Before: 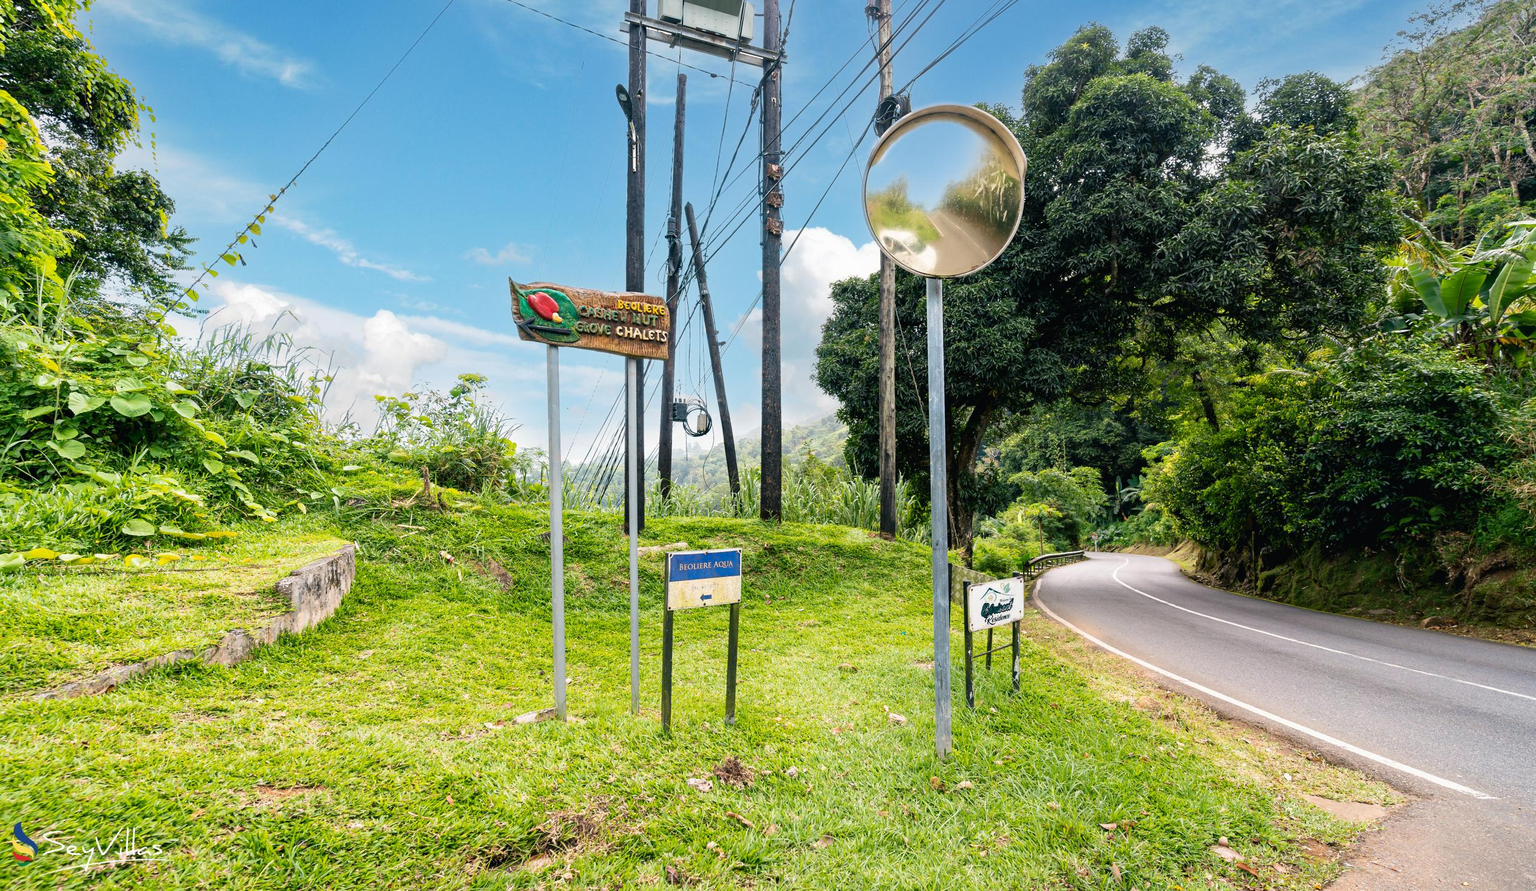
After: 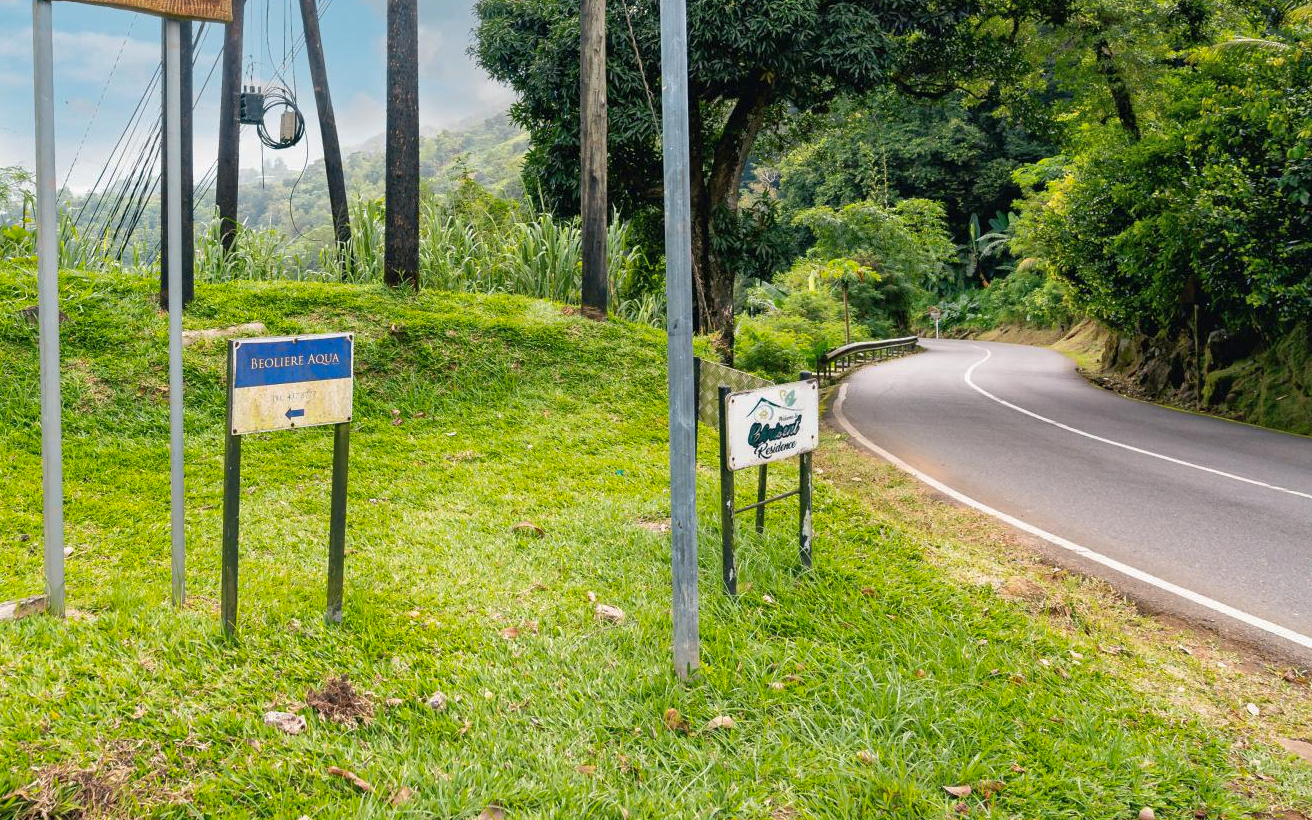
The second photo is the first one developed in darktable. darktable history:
crop: left 34.323%, top 38.883%, right 13.786%, bottom 5.167%
shadows and highlights: on, module defaults
